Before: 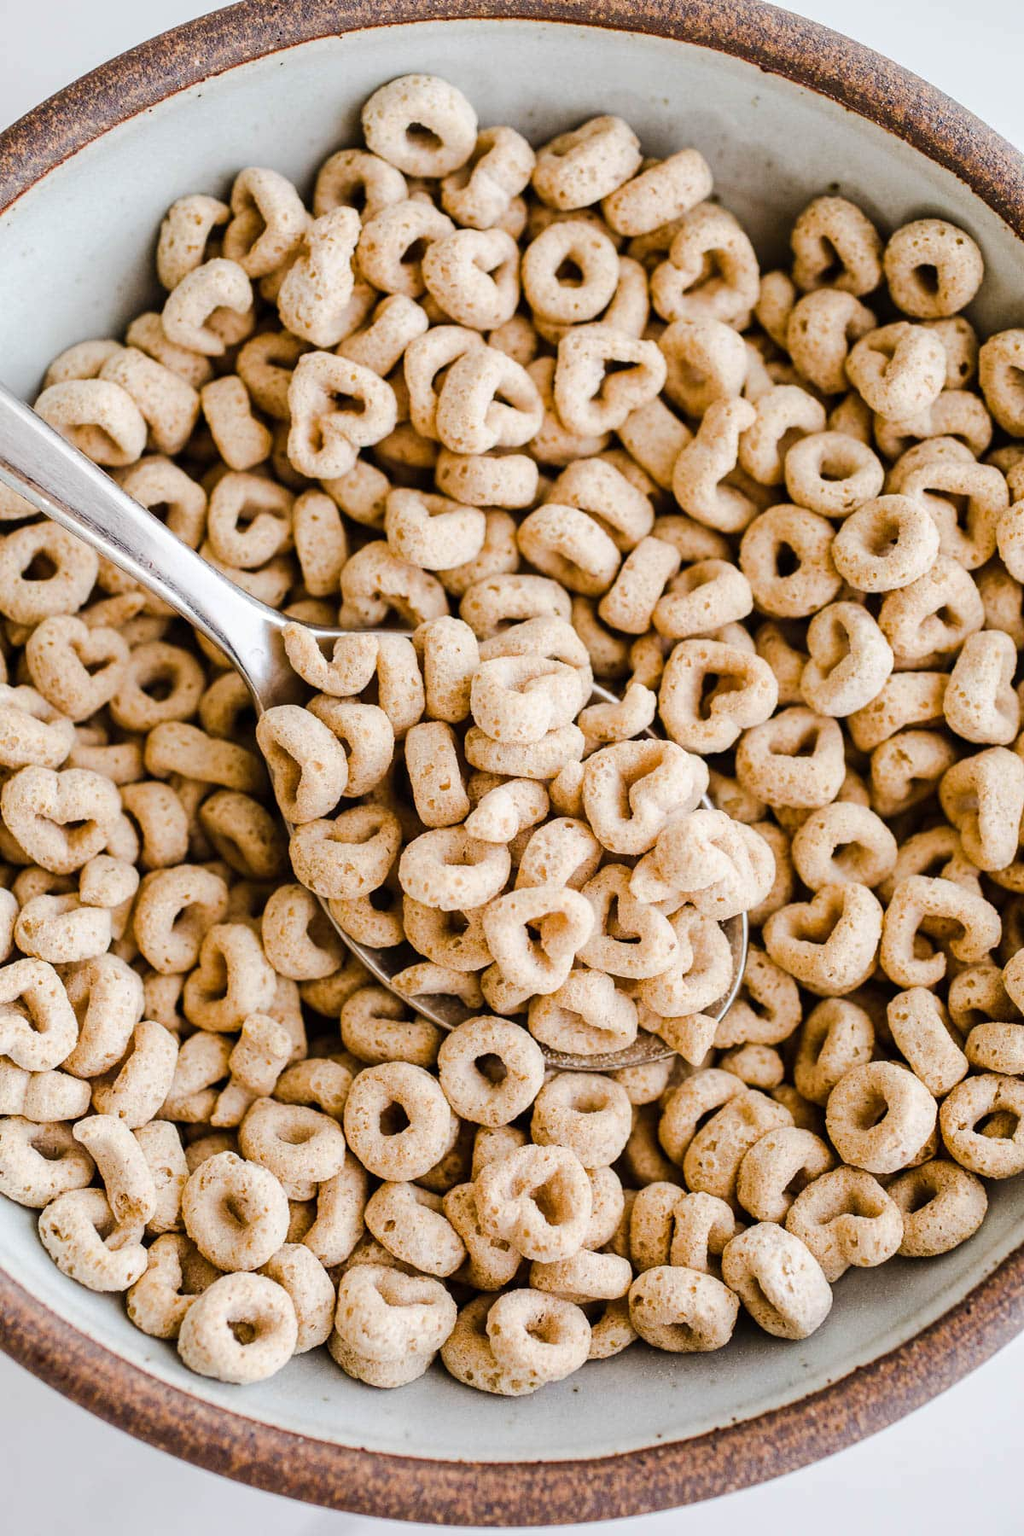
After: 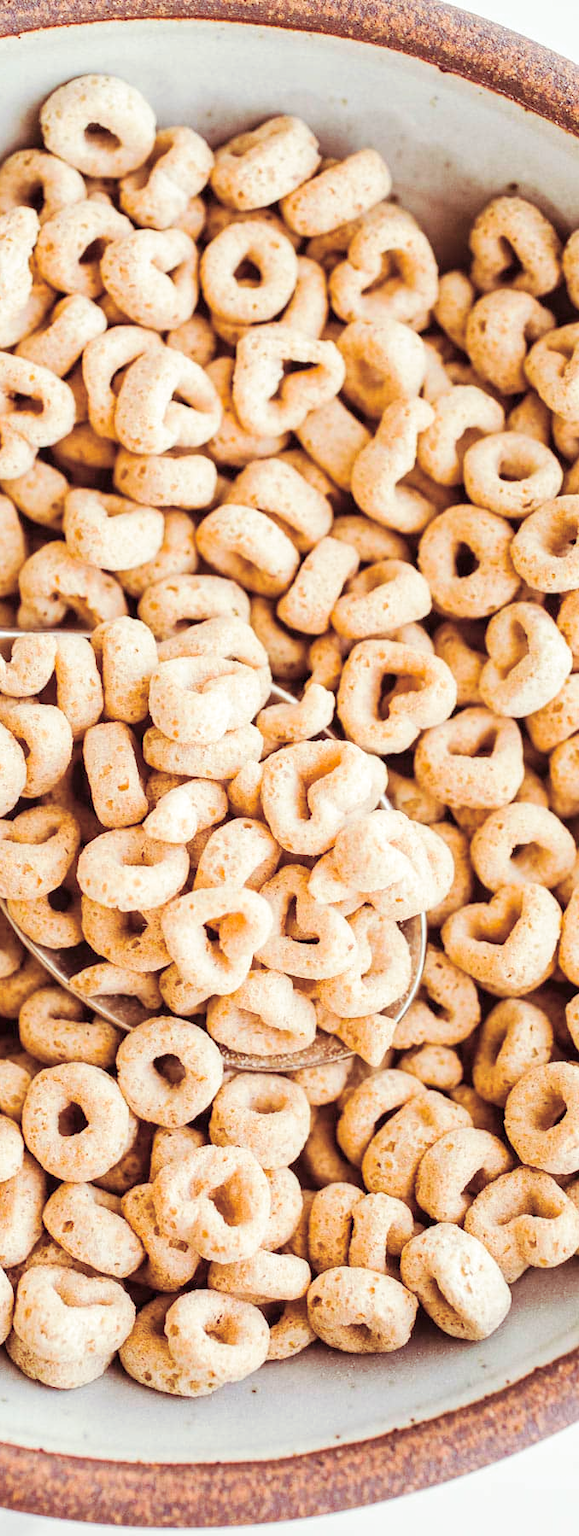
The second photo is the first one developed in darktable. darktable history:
levels: levels [0, 0.397, 0.955]
crop: left 31.458%, top 0%, right 11.876%
split-toning: on, module defaults
